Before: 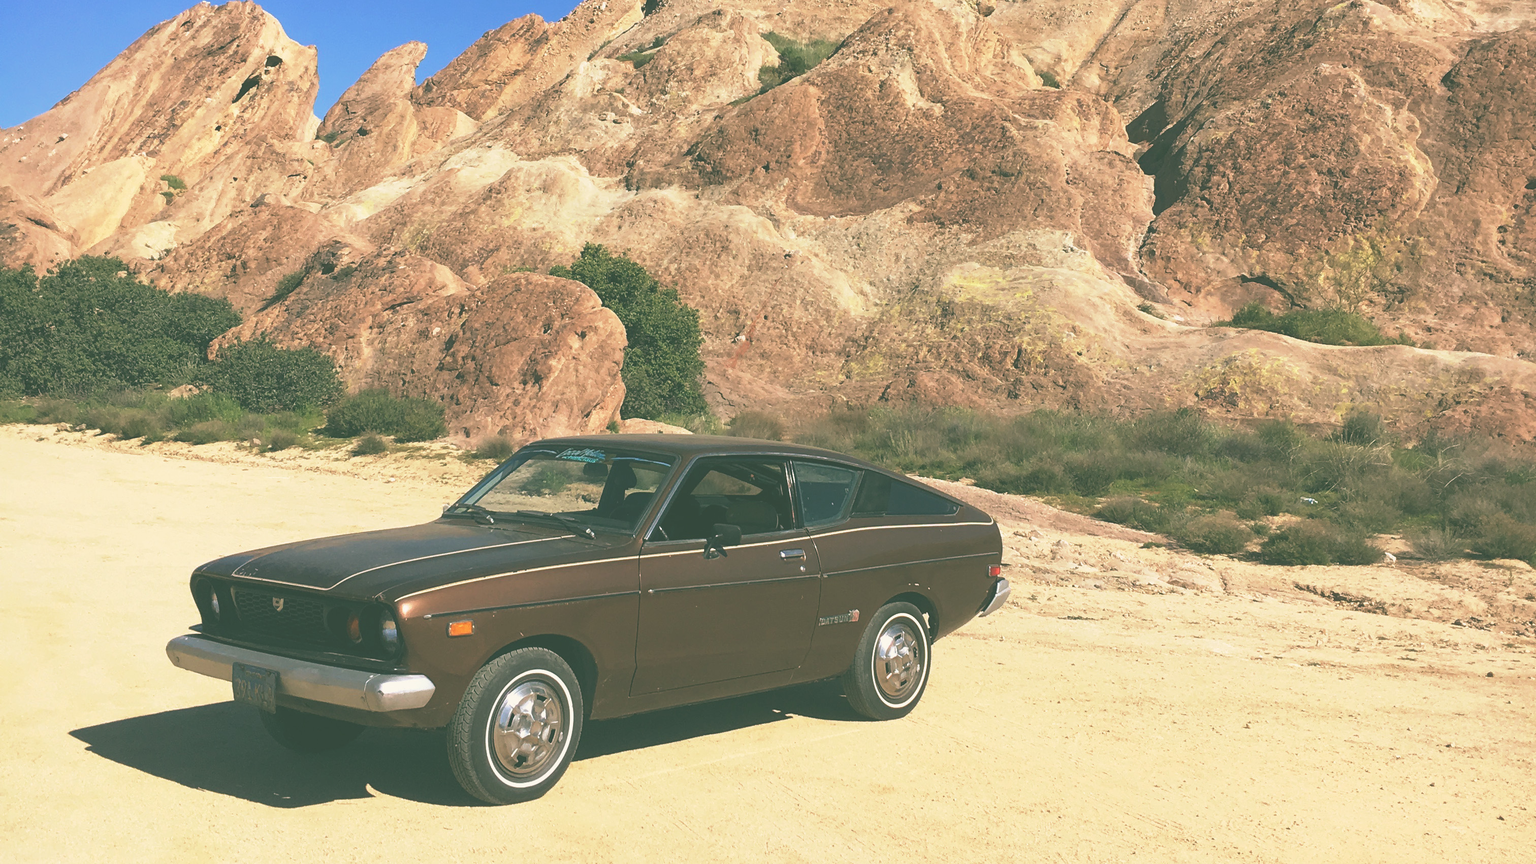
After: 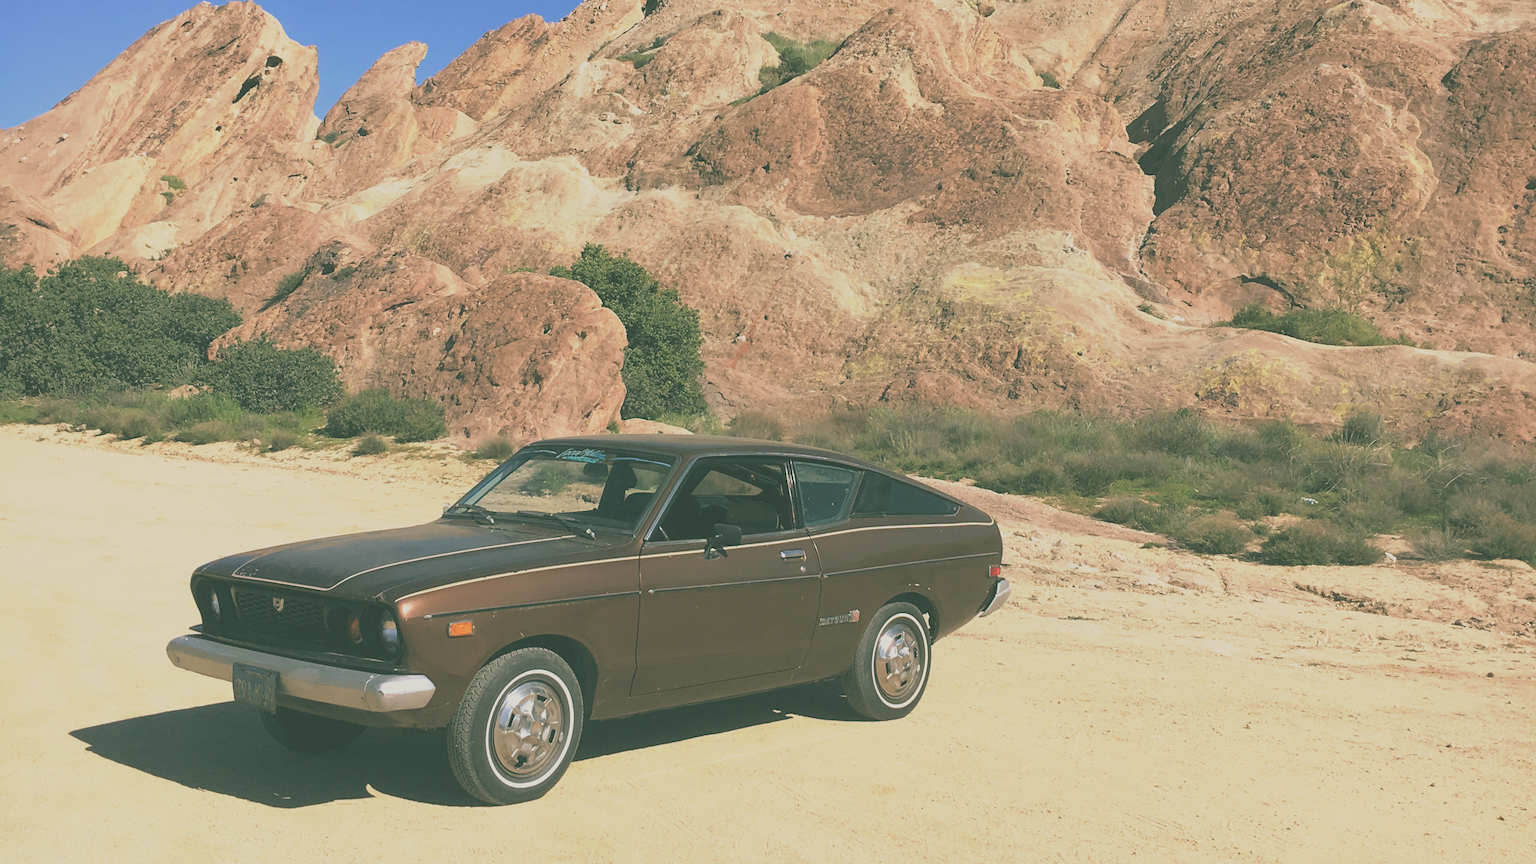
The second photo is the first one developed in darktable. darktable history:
exposure: black level correction -0.005, exposure 0.054 EV, compensate highlight preservation false
filmic rgb: black relative exposure -4.88 EV, hardness 2.82
